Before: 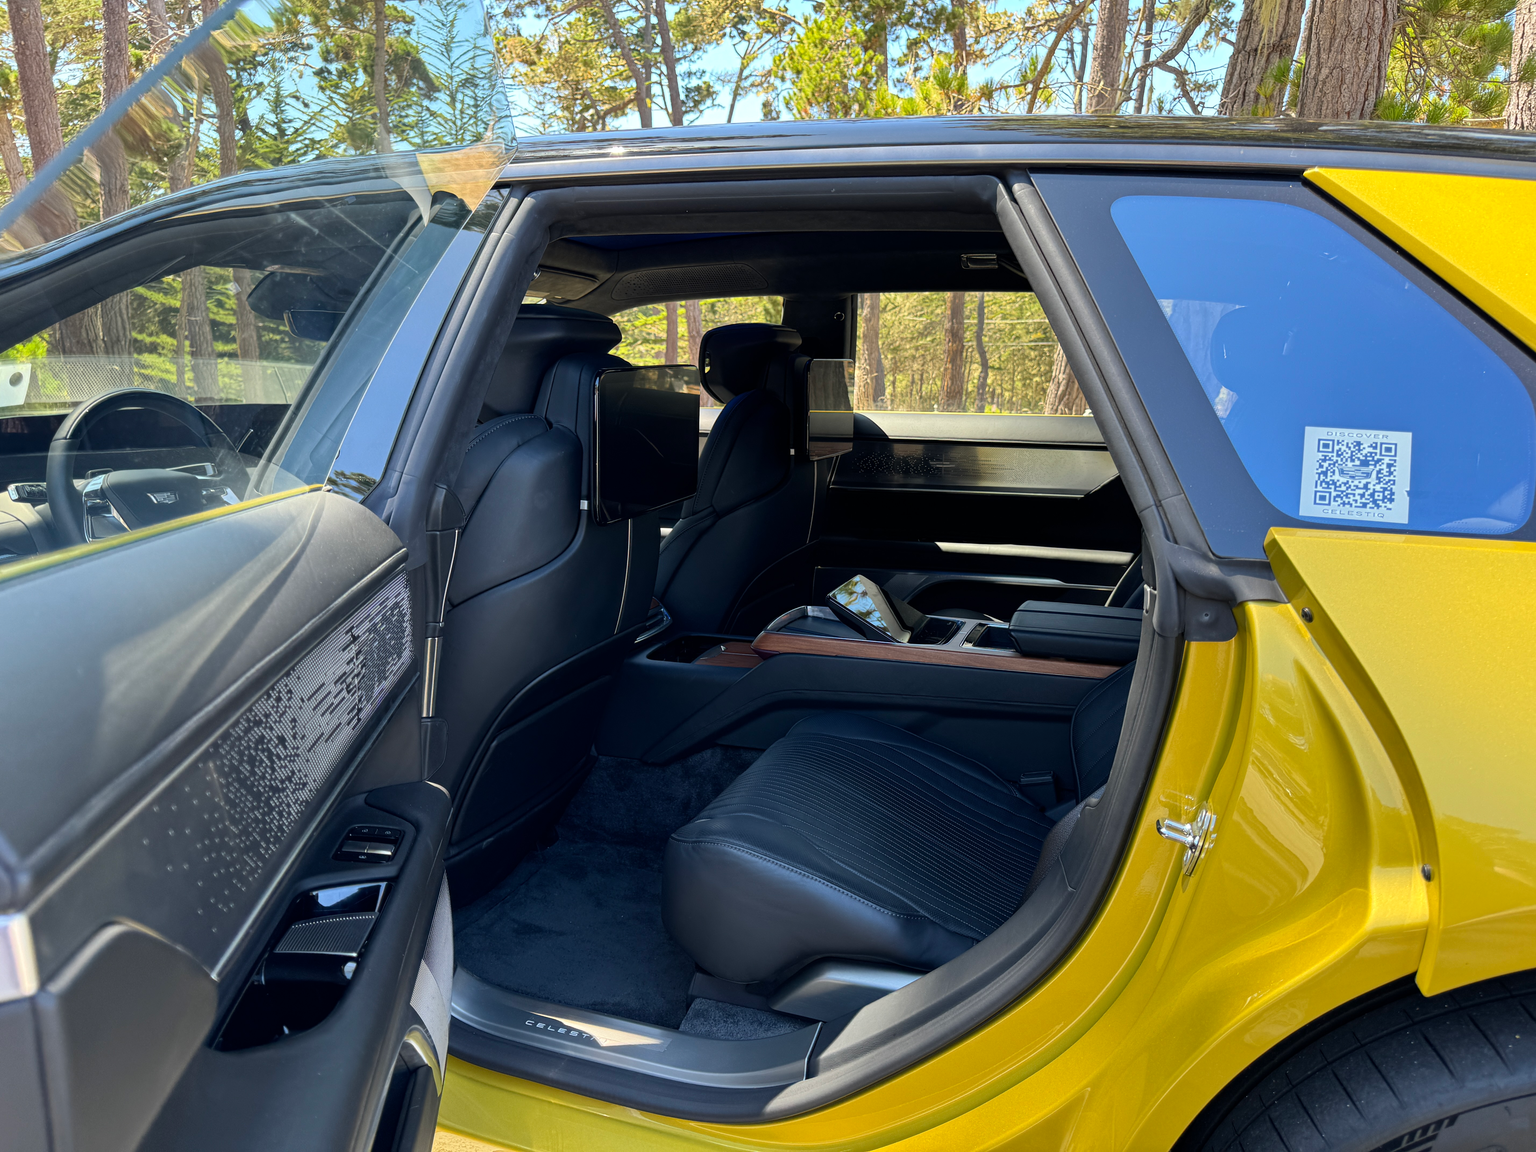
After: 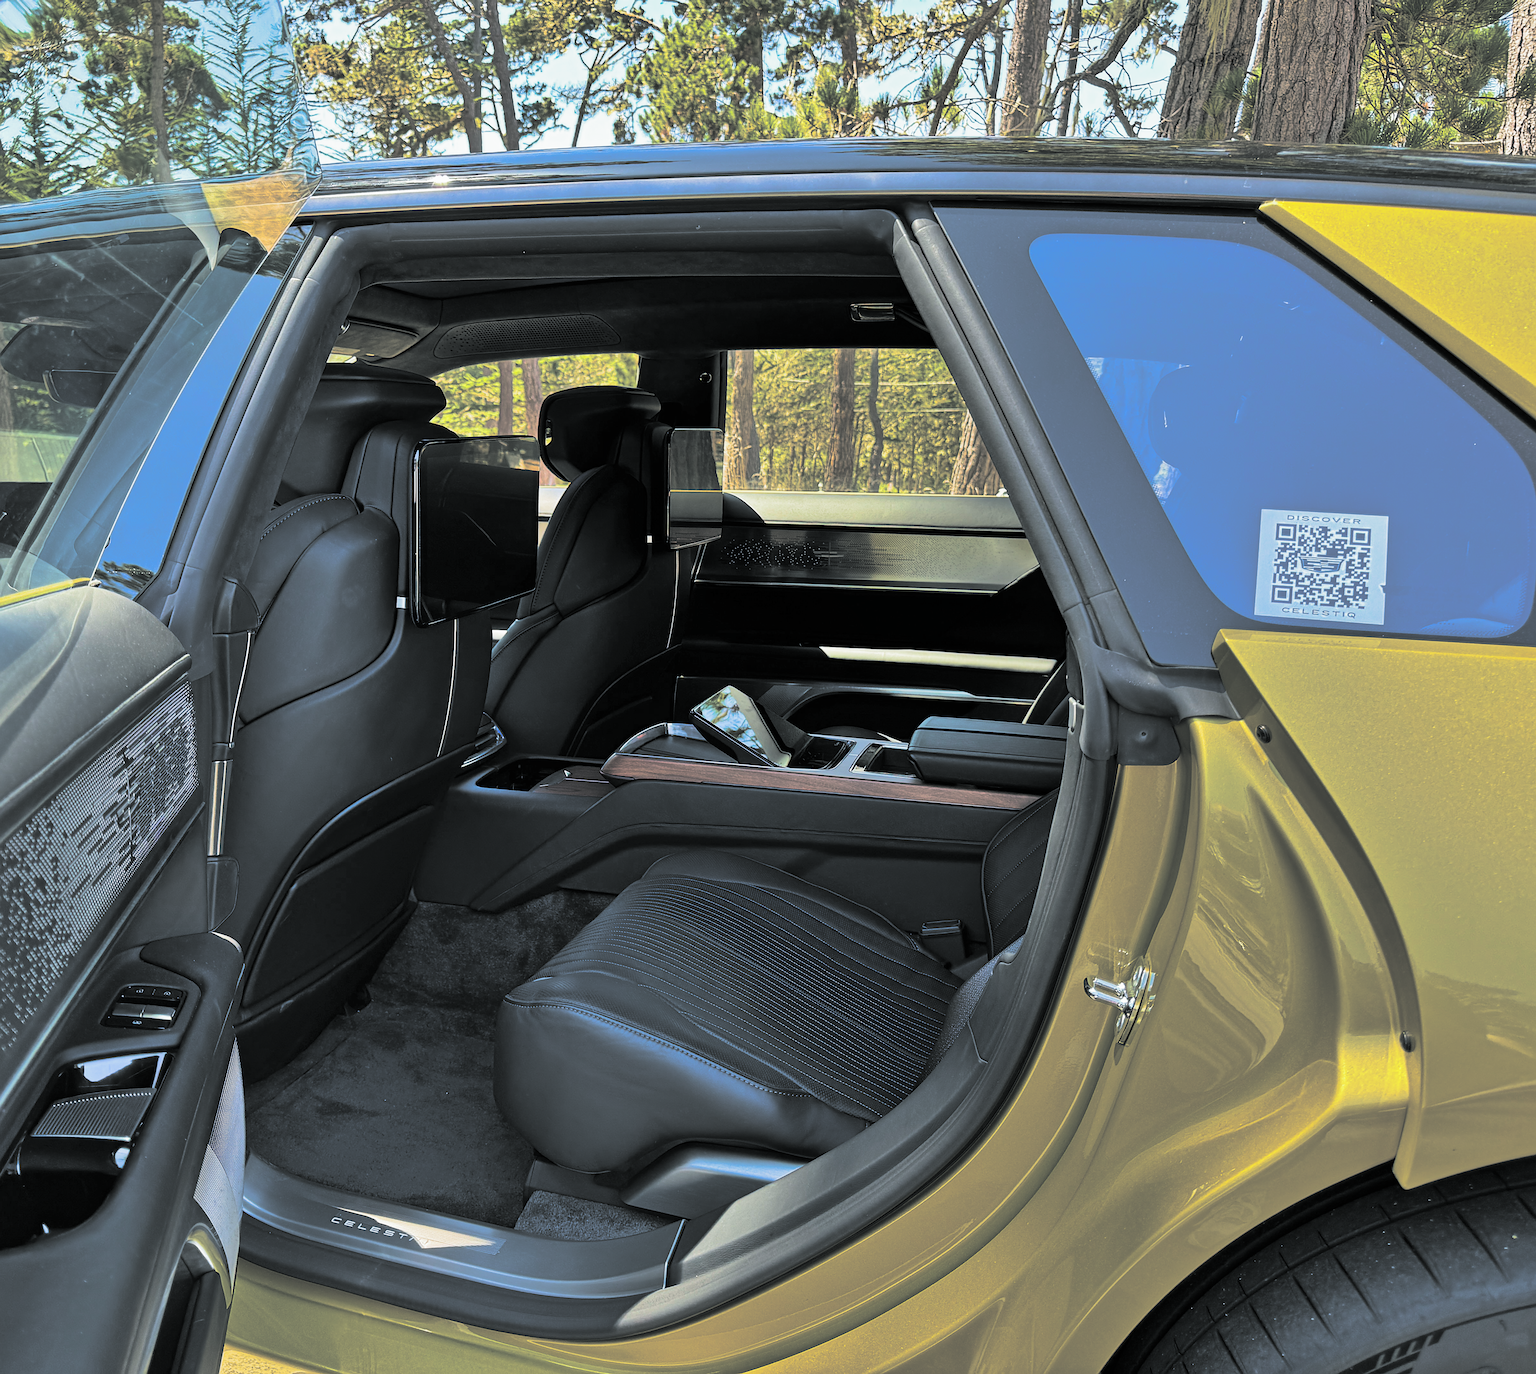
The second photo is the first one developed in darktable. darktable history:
base curve: curves: ch0 [(0, 0) (0.303, 0.277) (1, 1)]
velvia: strength 67.07%, mid-tones bias 0.972
sharpen: on, module defaults
white balance: red 0.982, blue 1.018
shadows and highlights: highlights color adjustment 0%, low approximation 0.01, soften with gaussian
crop: left 16.145%
split-toning: shadows › hue 190.8°, shadows › saturation 0.05, highlights › hue 54°, highlights › saturation 0.05, compress 0%
